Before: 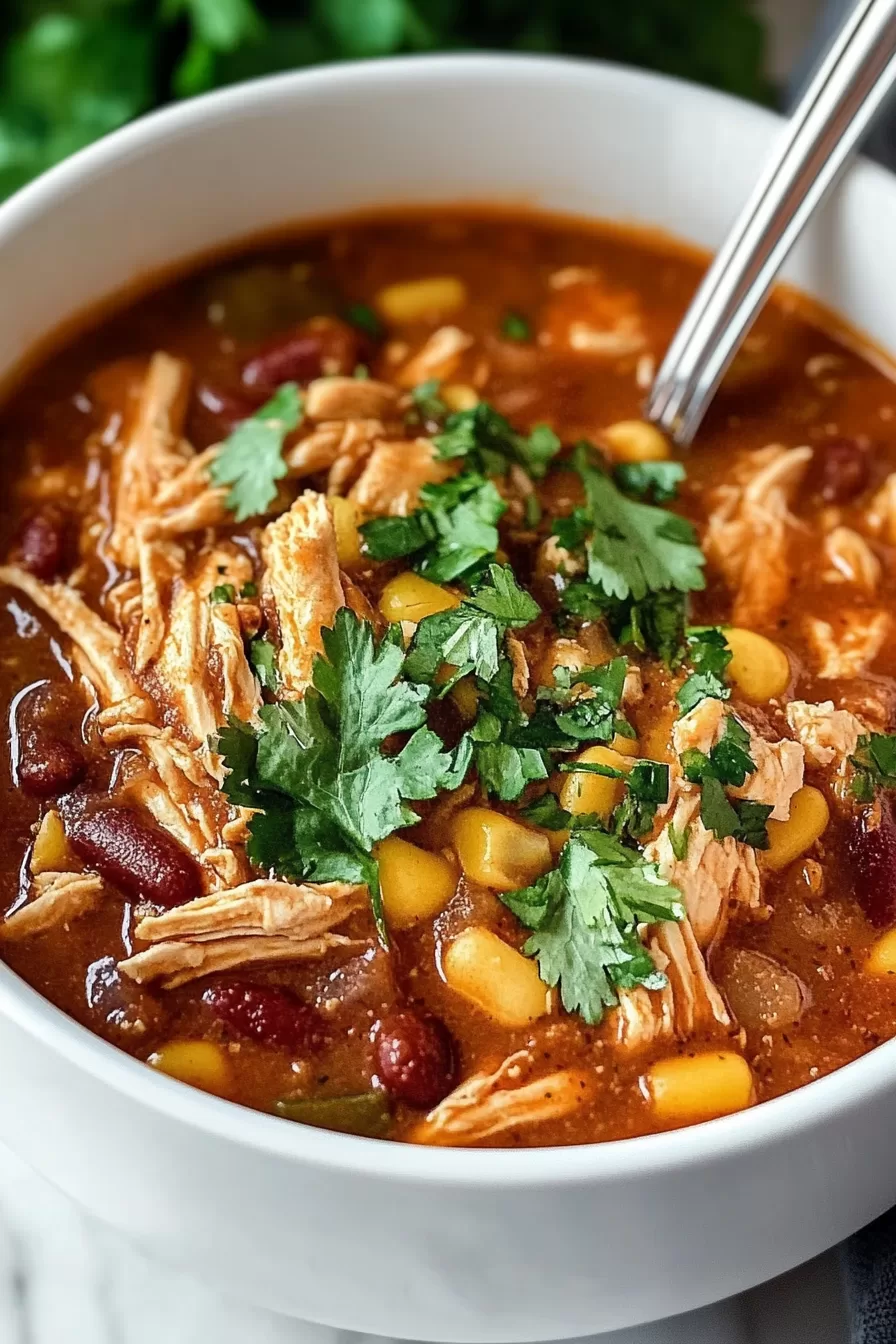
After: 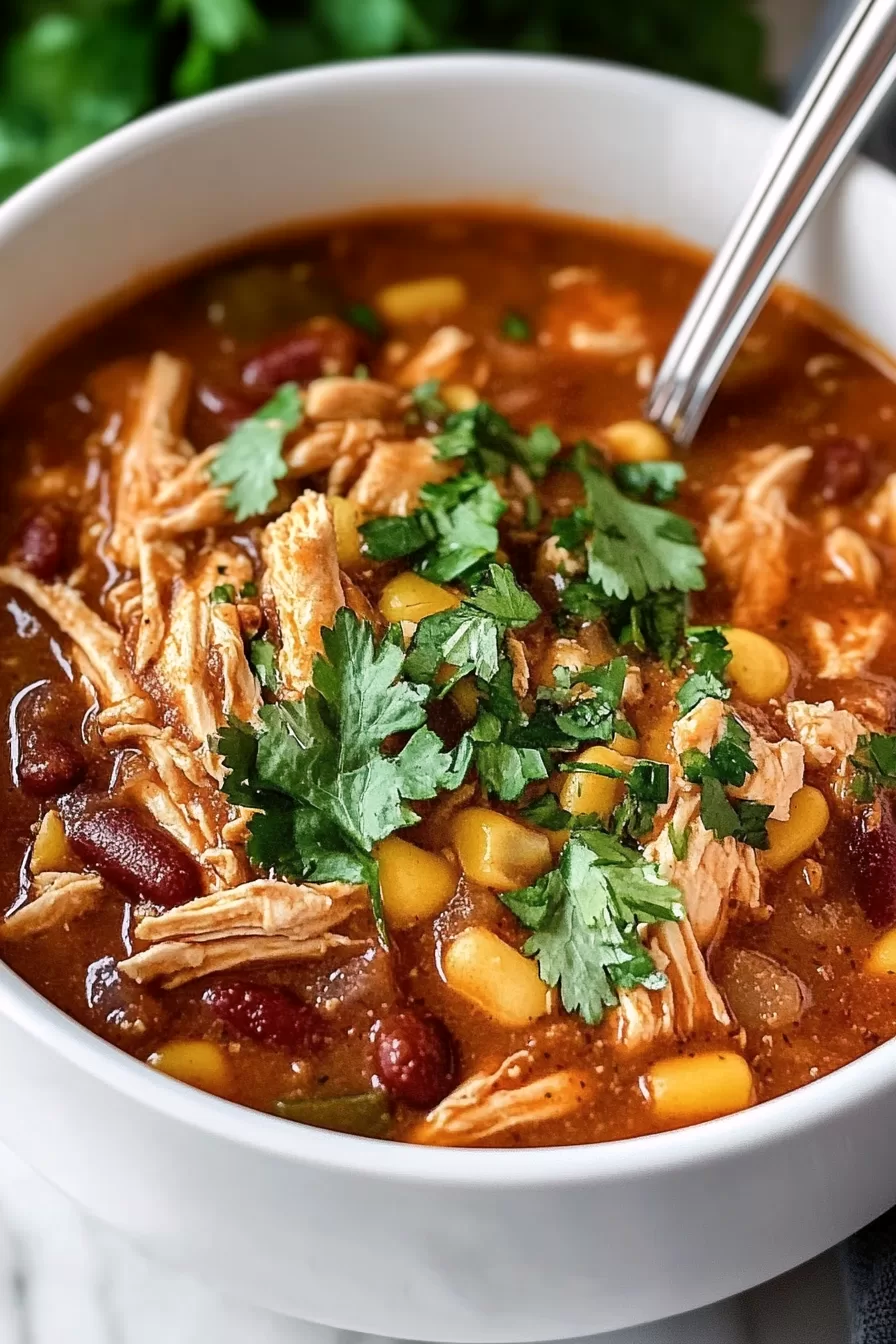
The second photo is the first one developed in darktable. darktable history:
color correction: highlights a* 3.09, highlights b* -1.11, shadows a* -0.092, shadows b* 2.03, saturation 0.976
